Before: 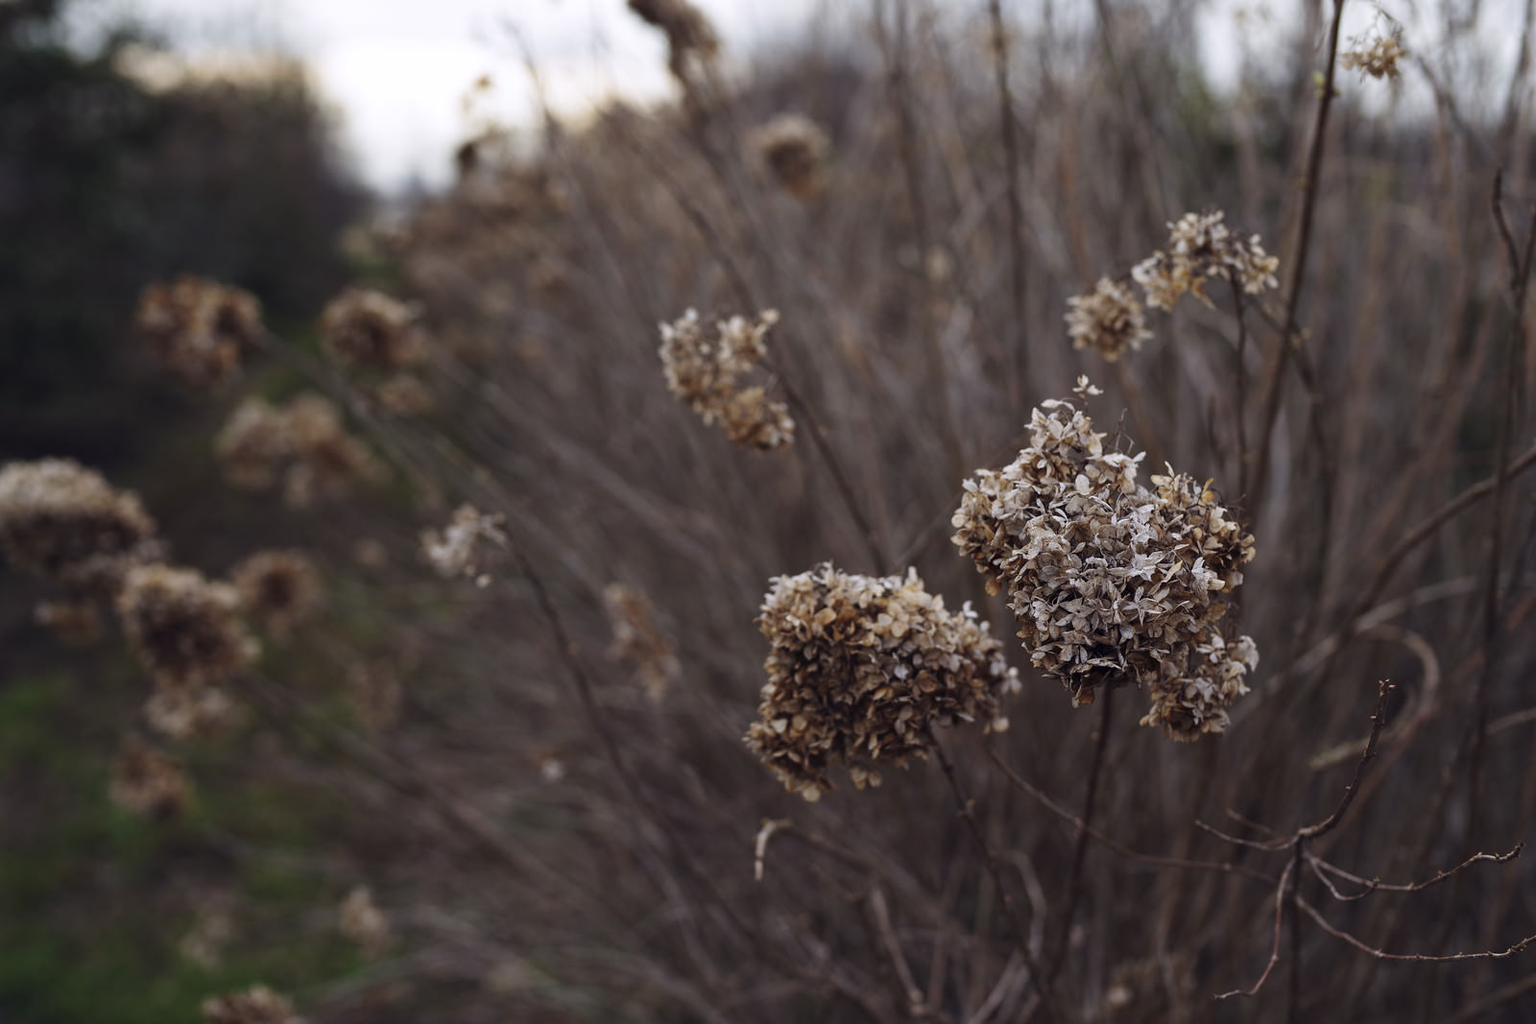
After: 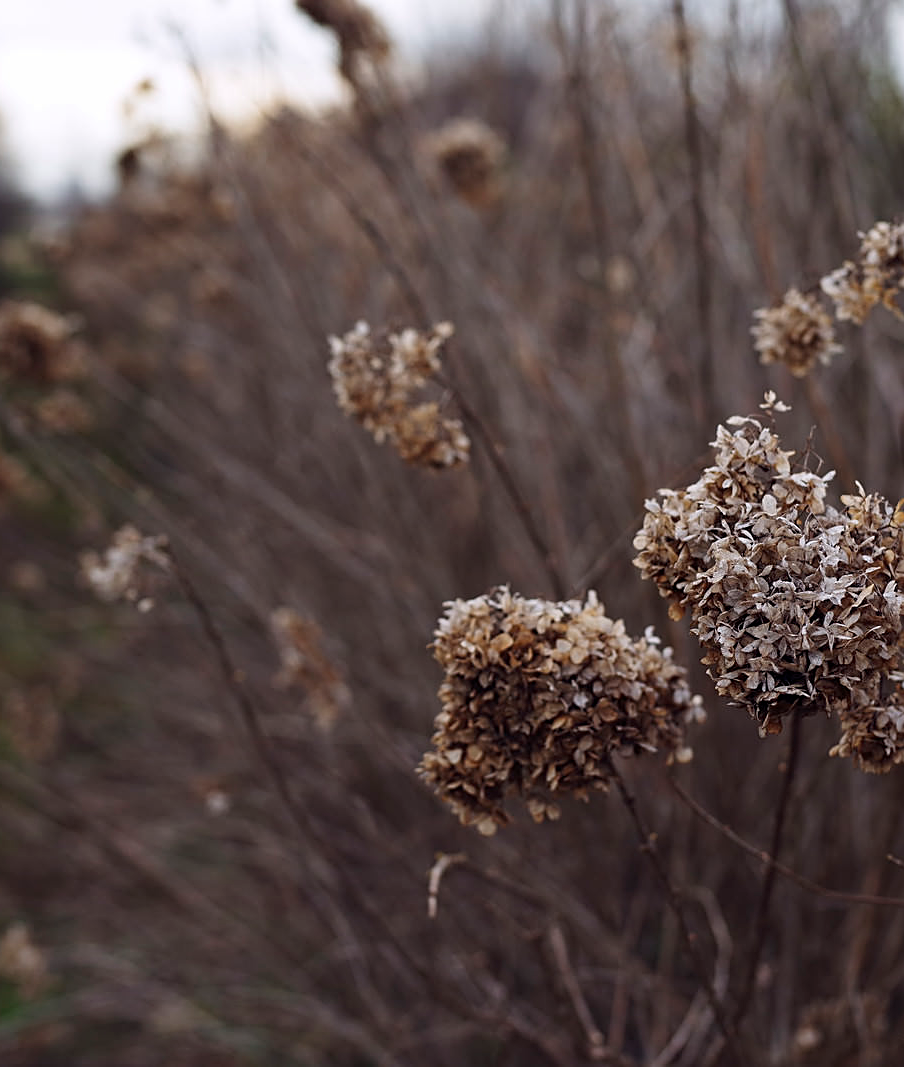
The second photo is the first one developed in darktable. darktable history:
crop and rotate: left 22.392%, right 21.069%
sharpen: amount 0.496
